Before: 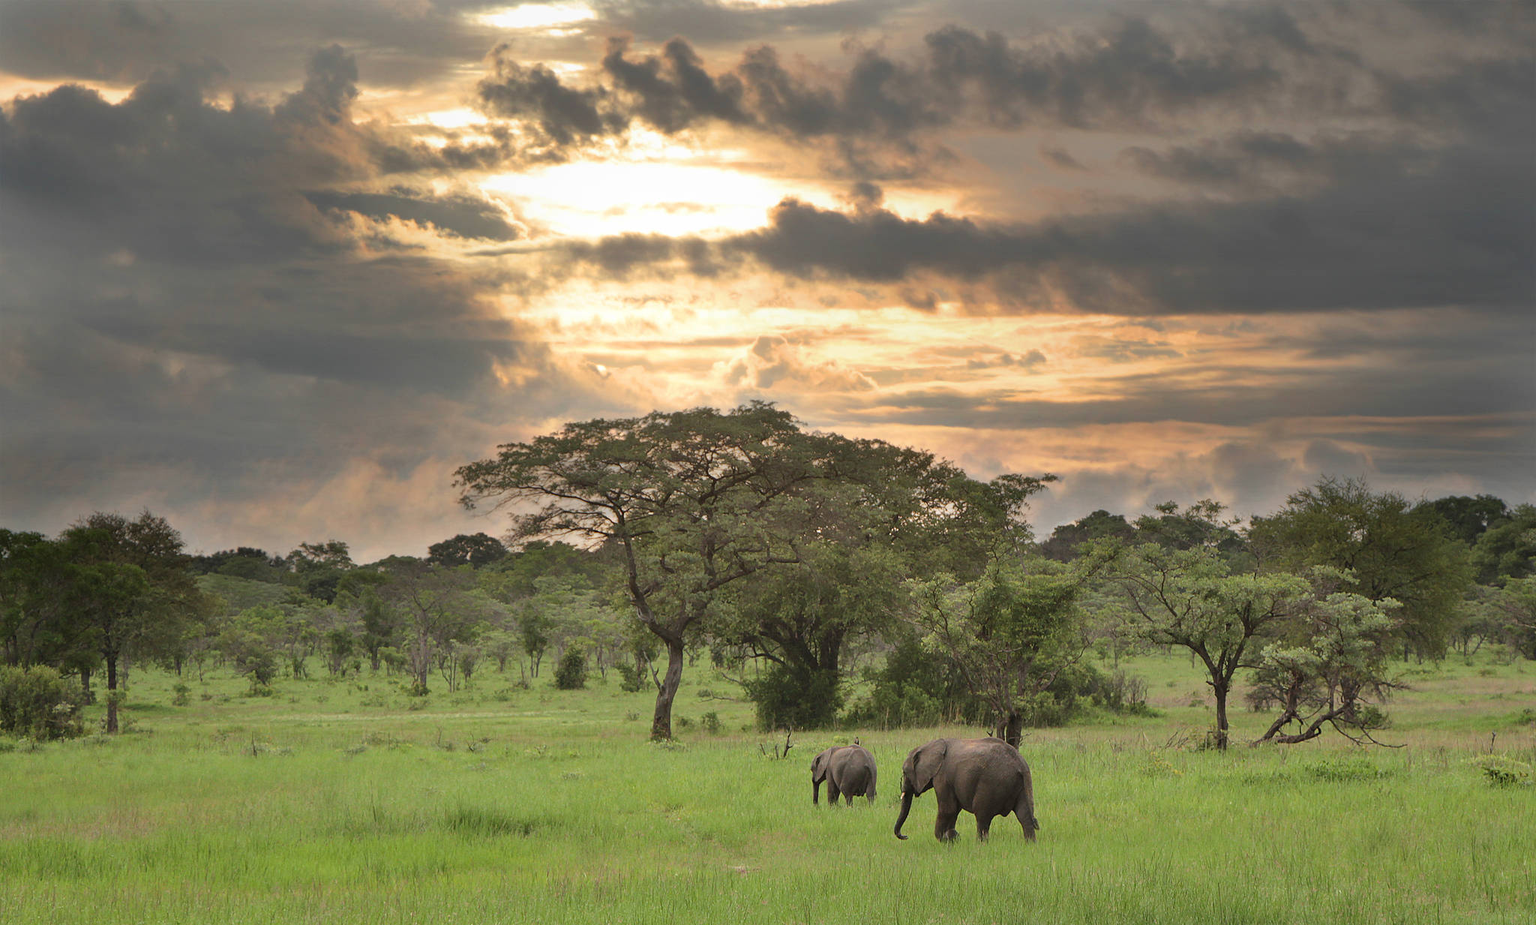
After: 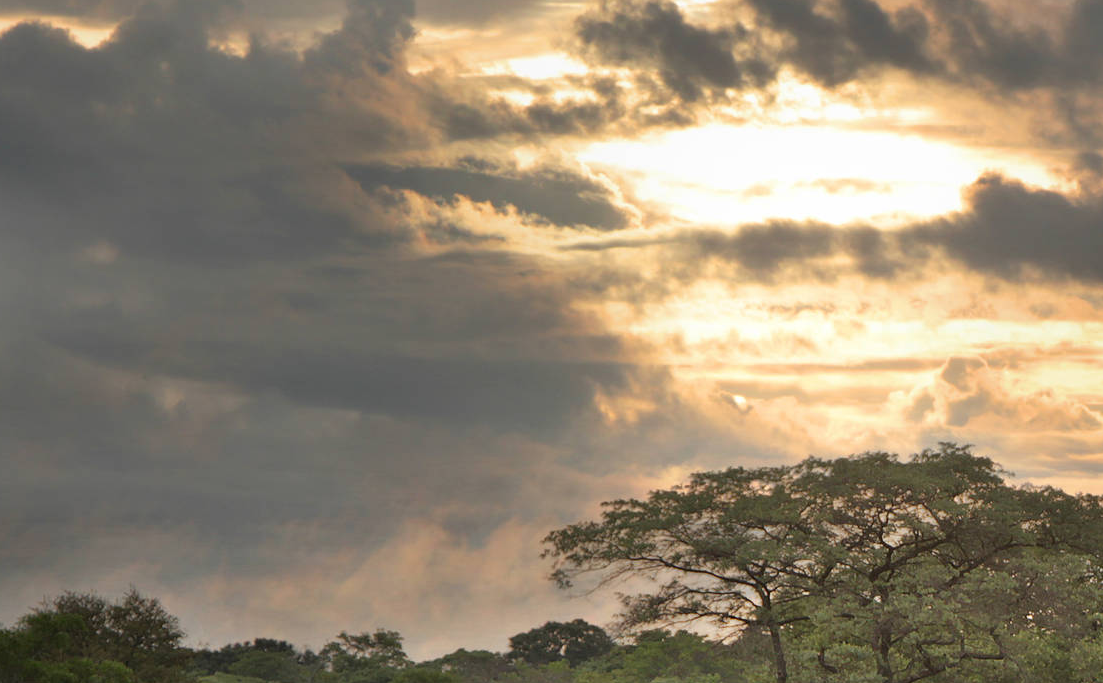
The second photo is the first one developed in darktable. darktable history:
crop and rotate: left 3.034%, top 7.471%, right 43.102%, bottom 37.123%
